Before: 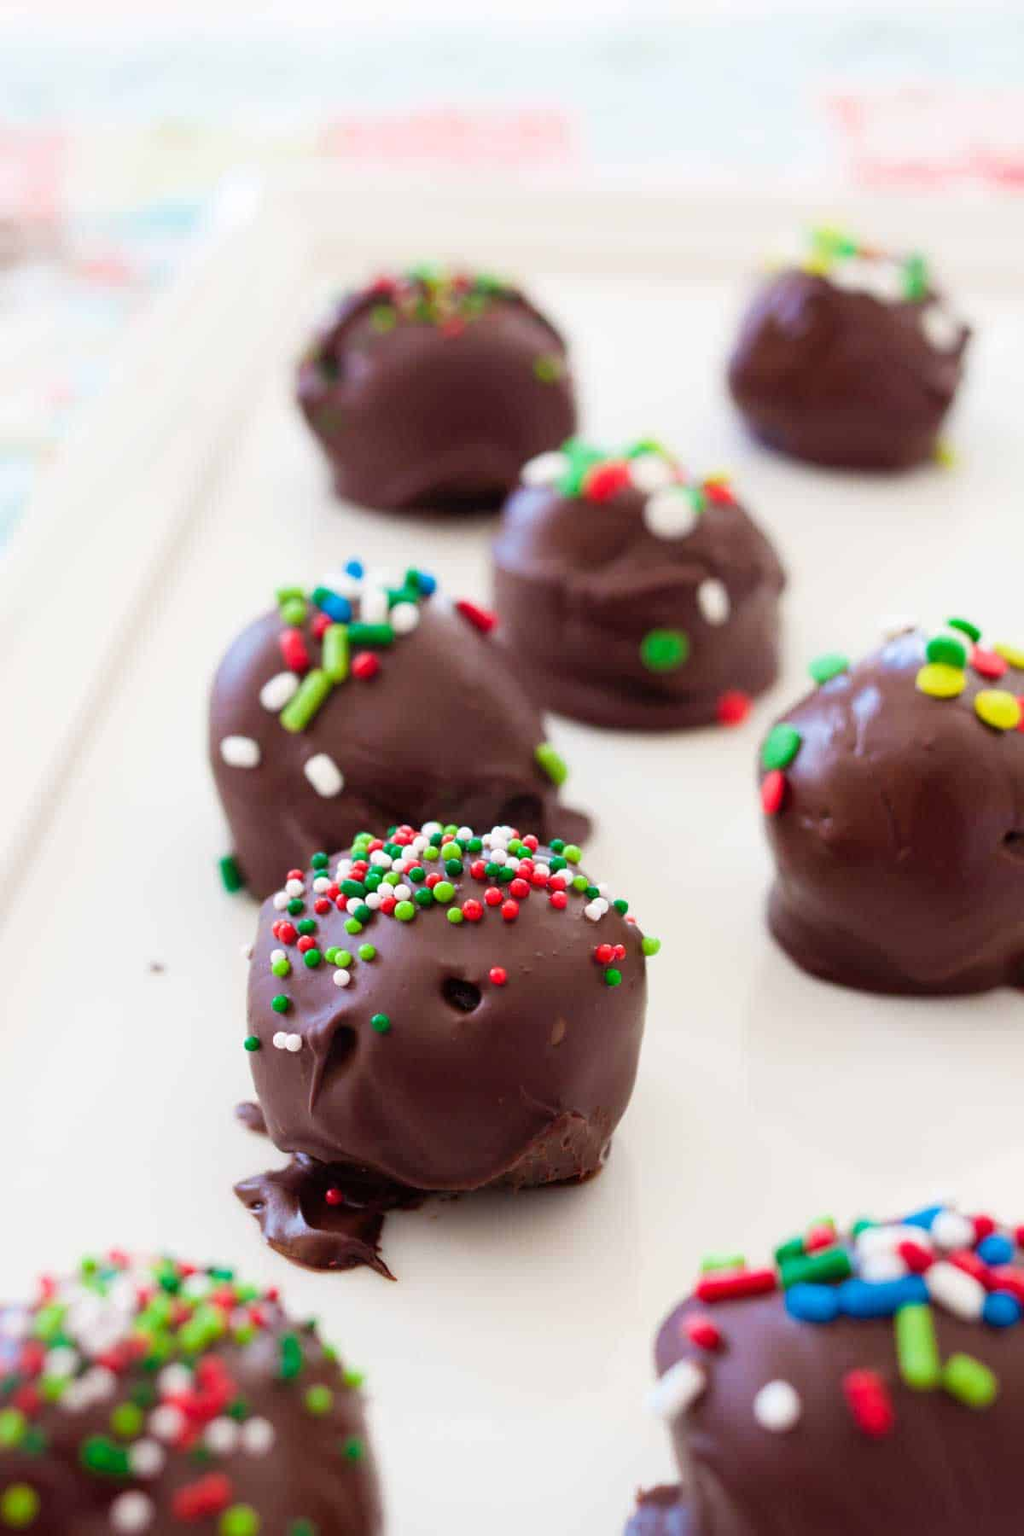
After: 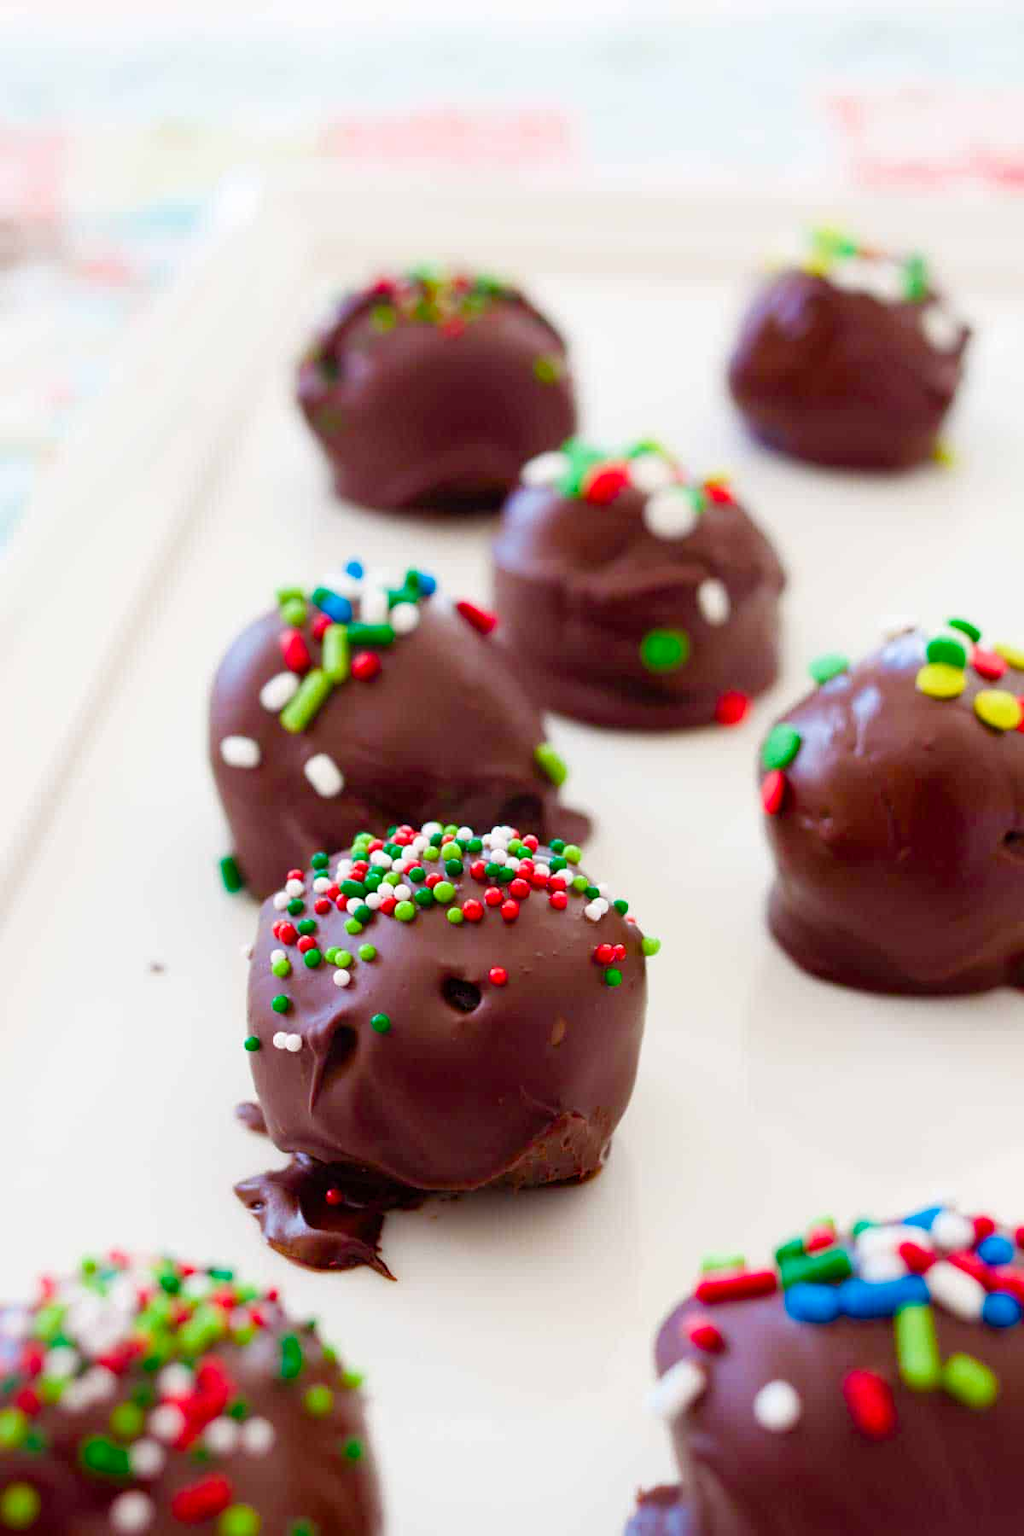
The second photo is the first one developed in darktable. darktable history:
color balance rgb: perceptual saturation grading › global saturation 26.255%, perceptual saturation grading › highlights -28.526%, perceptual saturation grading › mid-tones 15.835%, perceptual saturation grading › shadows 33.873%
